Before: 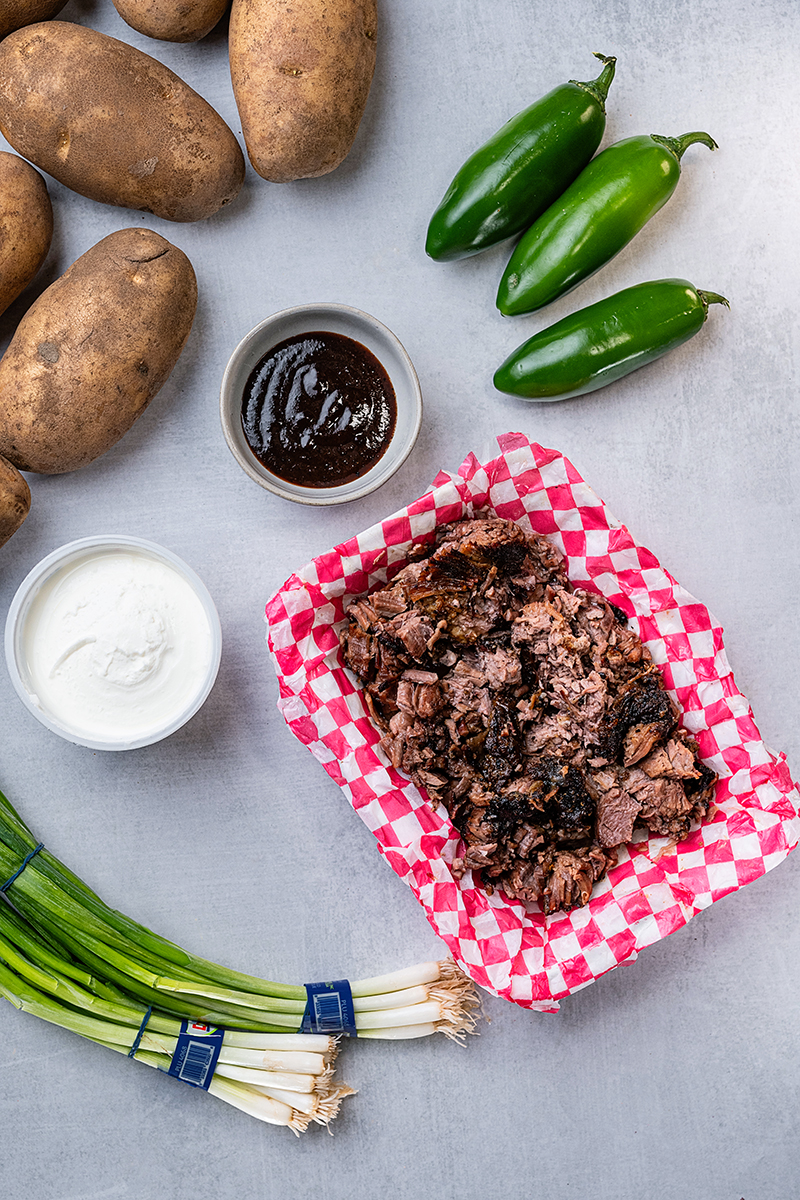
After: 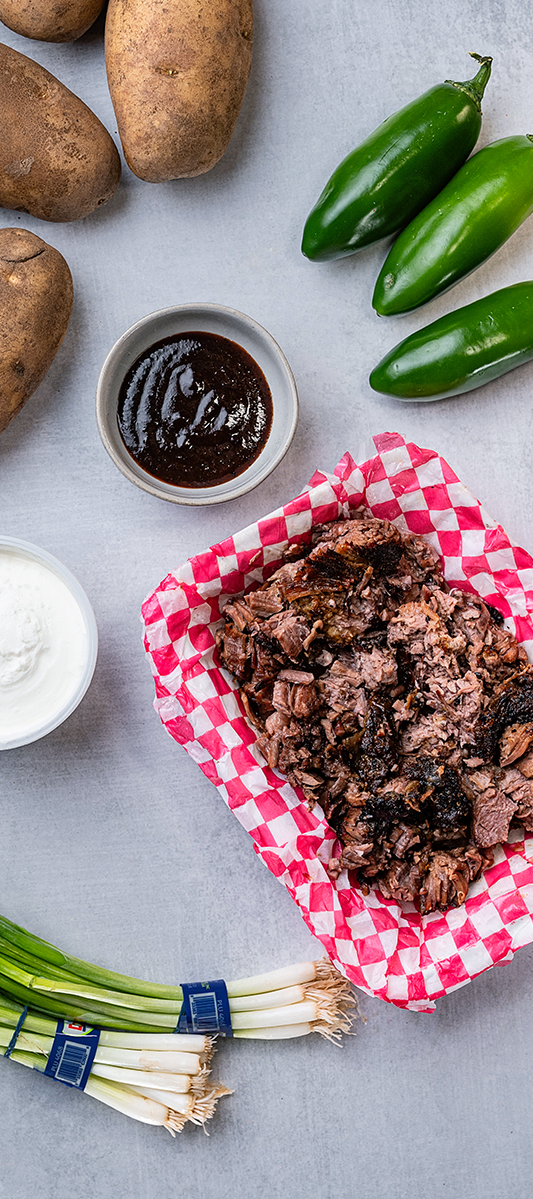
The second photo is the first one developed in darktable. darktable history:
crop and rotate: left 15.571%, right 17.768%
